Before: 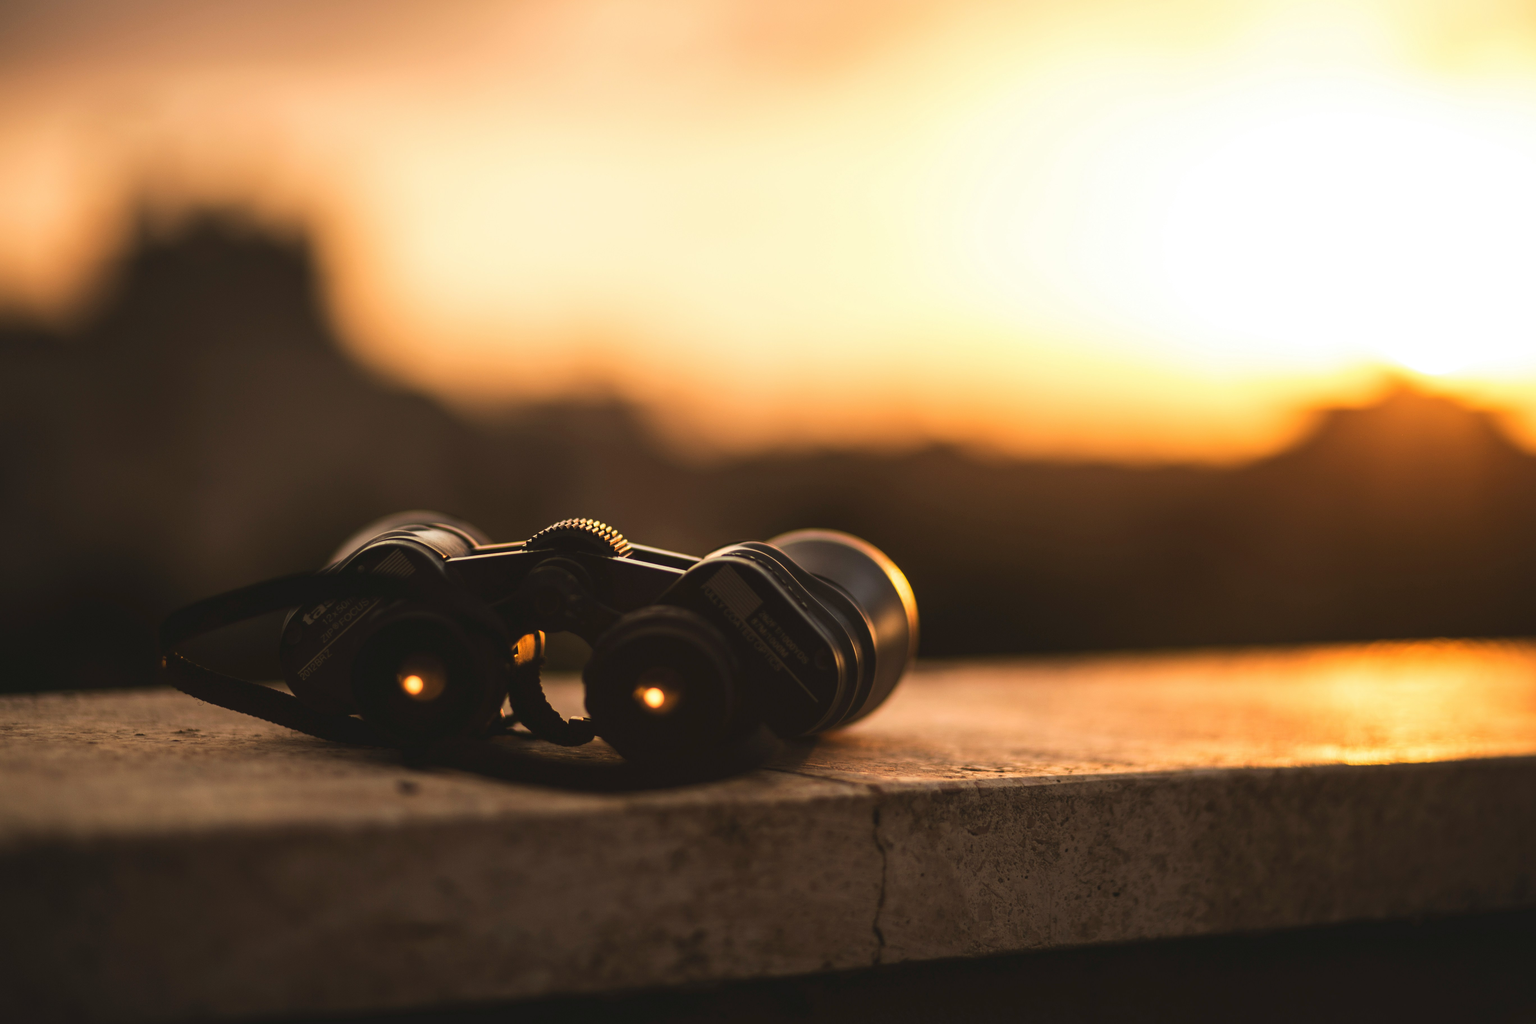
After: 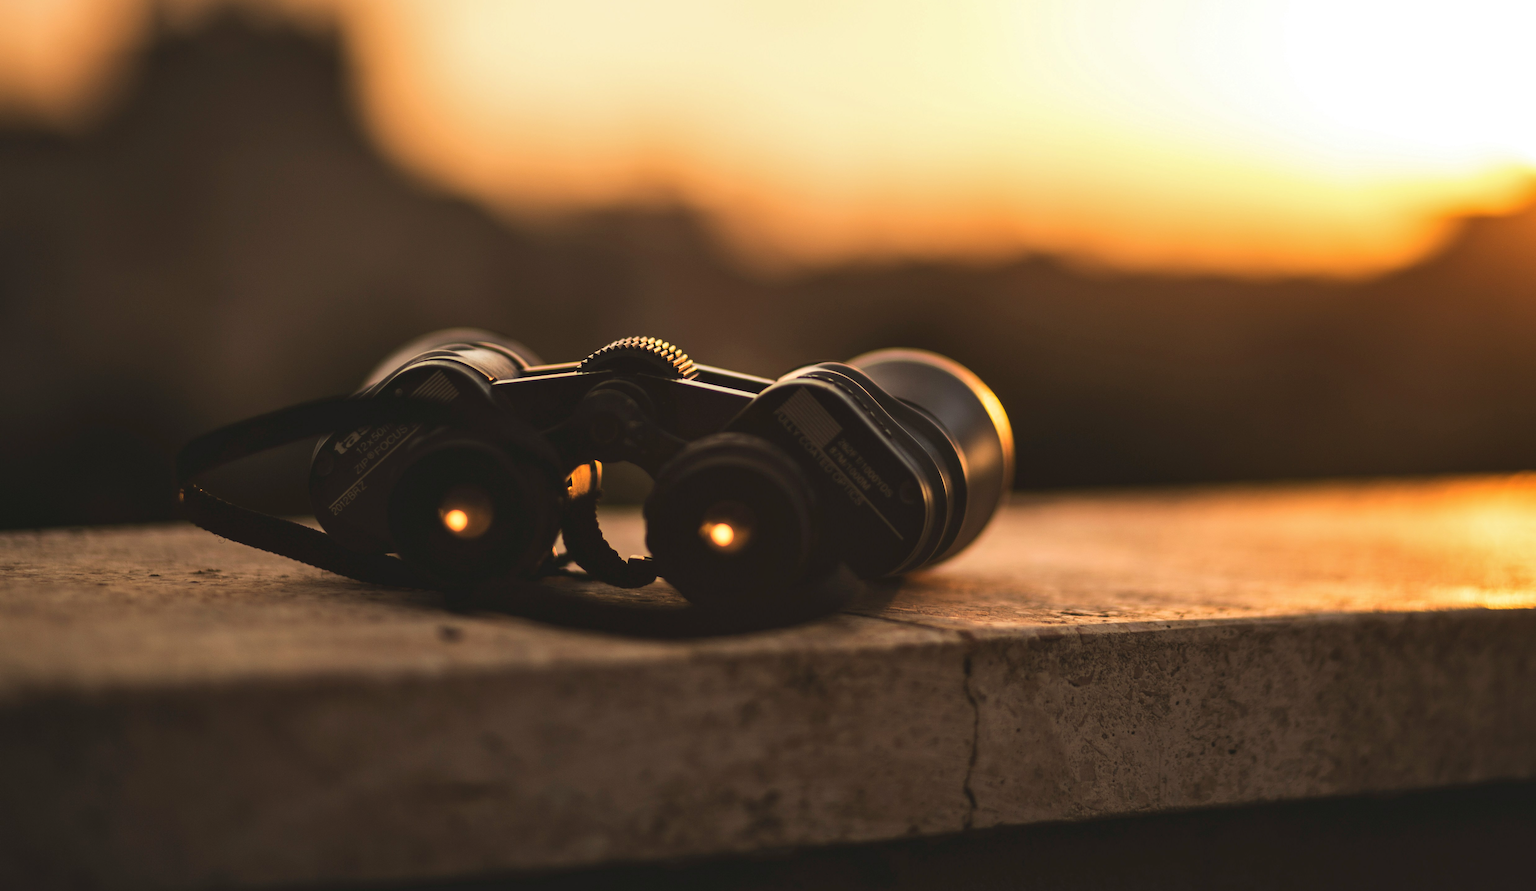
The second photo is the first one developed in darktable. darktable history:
shadows and highlights: shadows 32.37, highlights -32.33, shadows color adjustment 98.01%, highlights color adjustment 58.3%, soften with gaussian
crop: top 20.862%, right 9.392%, bottom 0.265%
